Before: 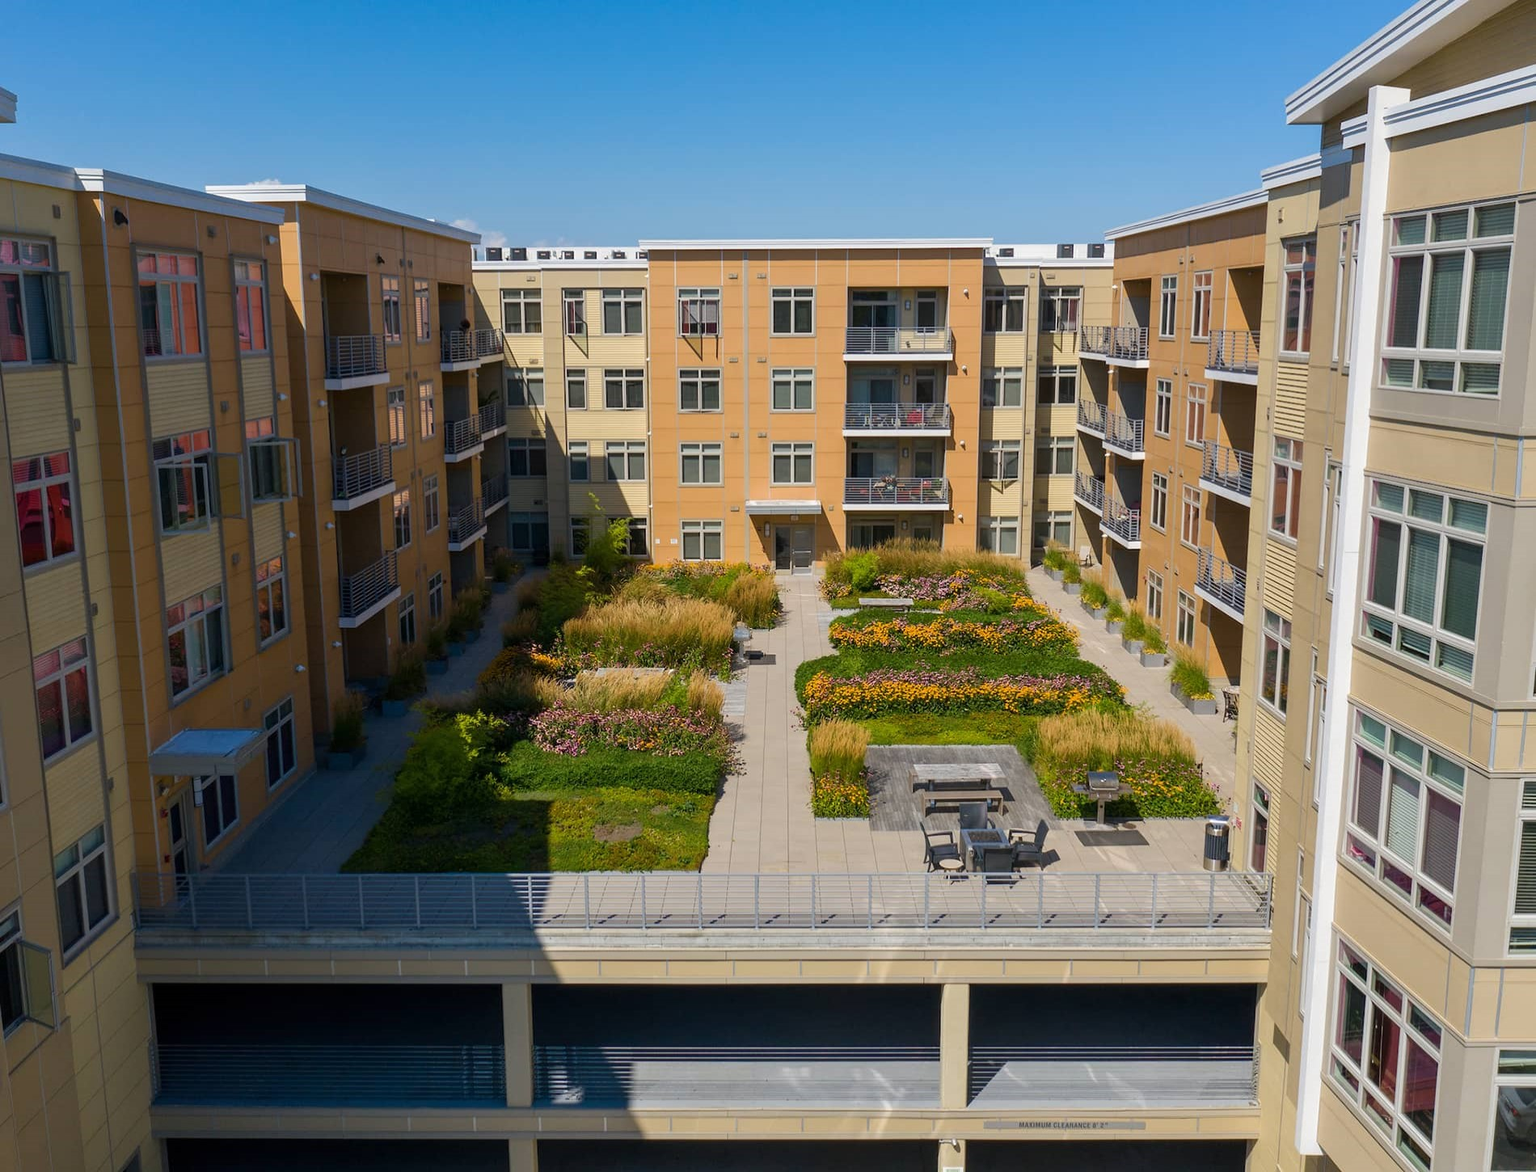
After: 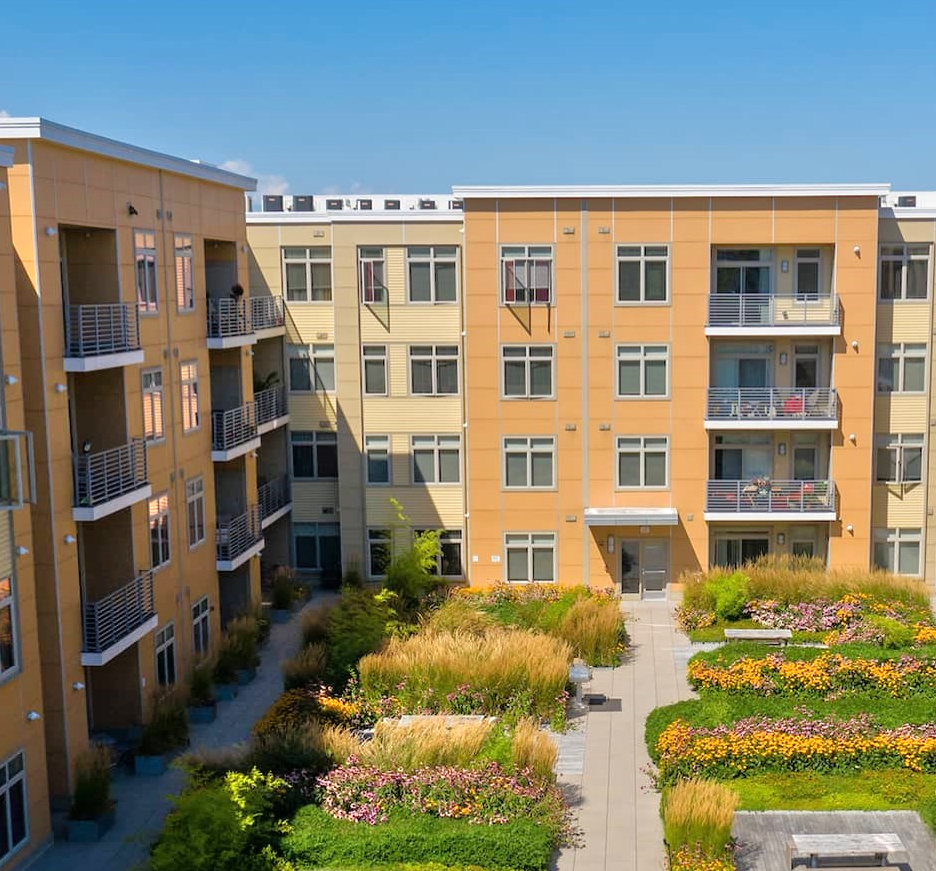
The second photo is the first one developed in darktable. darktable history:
crop: left 17.835%, top 7.675%, right 32.881%, bottom 32.213%
tone equalizer: -7 EV 0.15 EV, -6 EV 0.6 EV, -5 EV 1.15 EV, -4 EV 1.33 EV, -3 EV 1.15 EV, -2 EV 0.6 EV, -1 EV 0.15 EV, mask exposure compensation -0.5 EV
